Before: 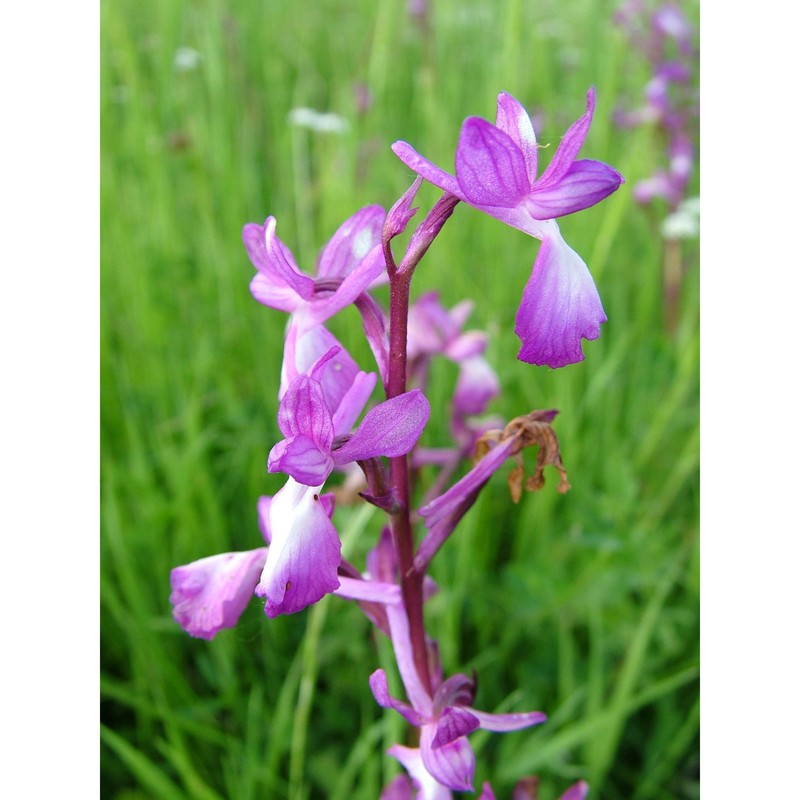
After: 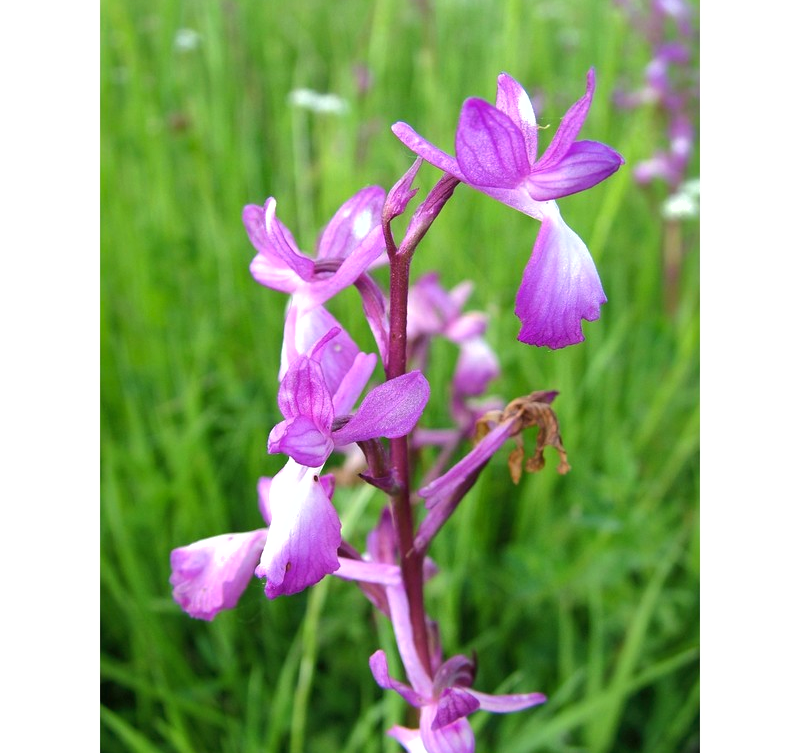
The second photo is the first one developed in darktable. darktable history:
crop and rotate: top 2.603%, bottom 3.261%
tone equalizer: -8 EV -0.391 EV, -7 EV -0.399 EV, -6 EV -0.306 EV, -5 EV -0.182 EV, -3 EV 0.231 EV, -2 EV 0.323 EV, -1 EV 0.408 EV, +0 EV 0.406 EV, edges refinement/feathering 500, mask exposure compensation -1.57 EV, preserve details no
shadows and highlights: on, module defaults
